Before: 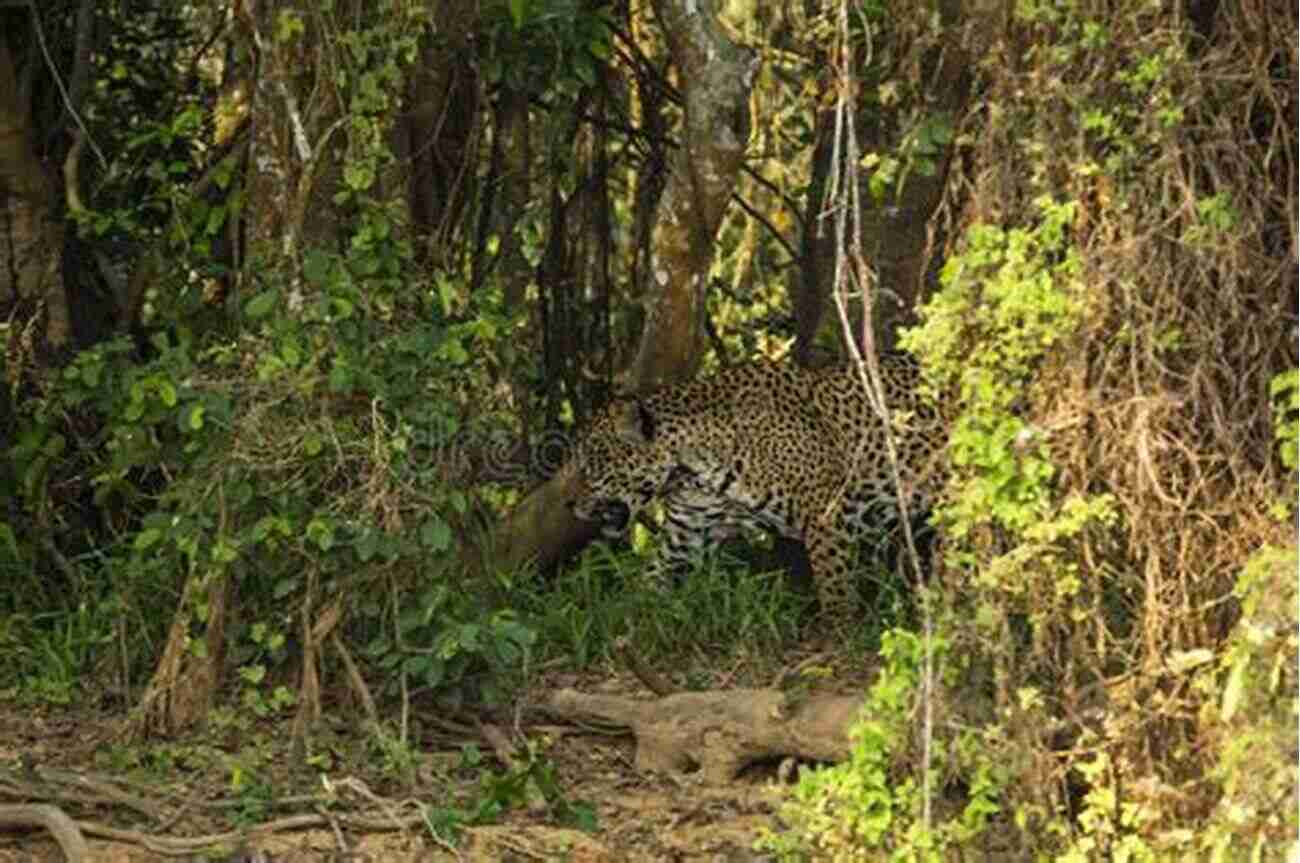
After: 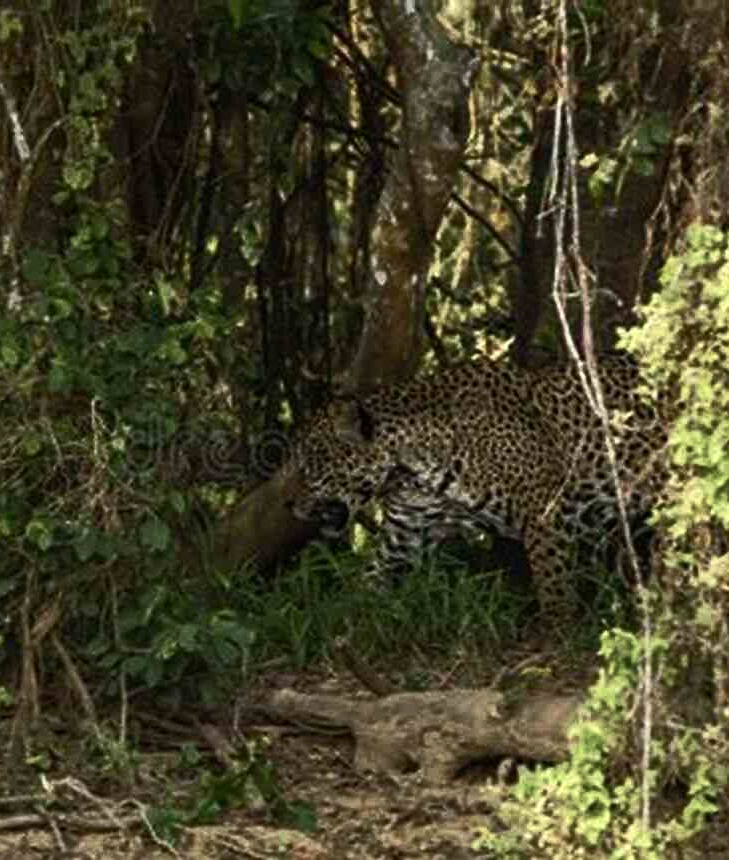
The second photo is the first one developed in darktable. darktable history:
crop: left 21.674%, right 22.086%
color balance rgb: perceptual saturation grading › highlights -31.88%, perceptual saturation grading › mid-tones 5.8%, perceptual saturation grading › shadows 18.12%, perceptual brilliance grading › highlights 3.62%, perceptual brilliance grading › mid-tones -18.12%, perceptual brilliance grading › shadows -41.3%
